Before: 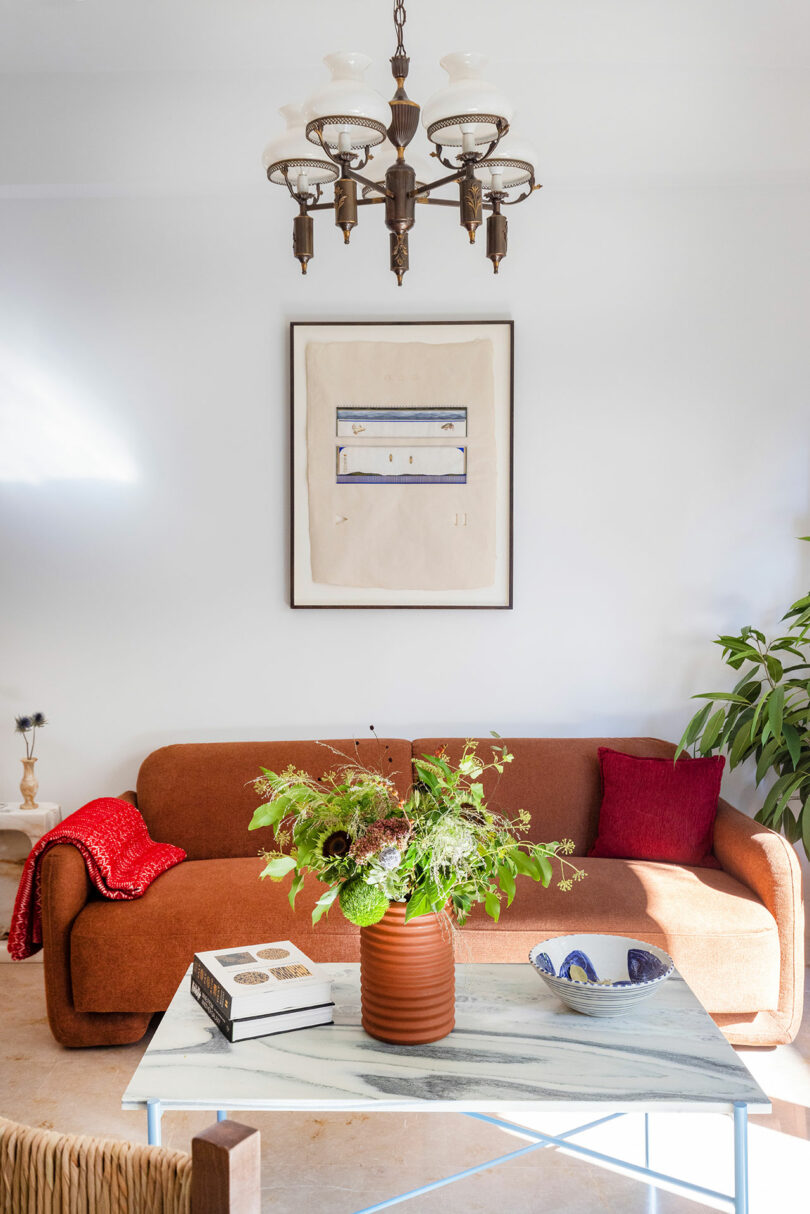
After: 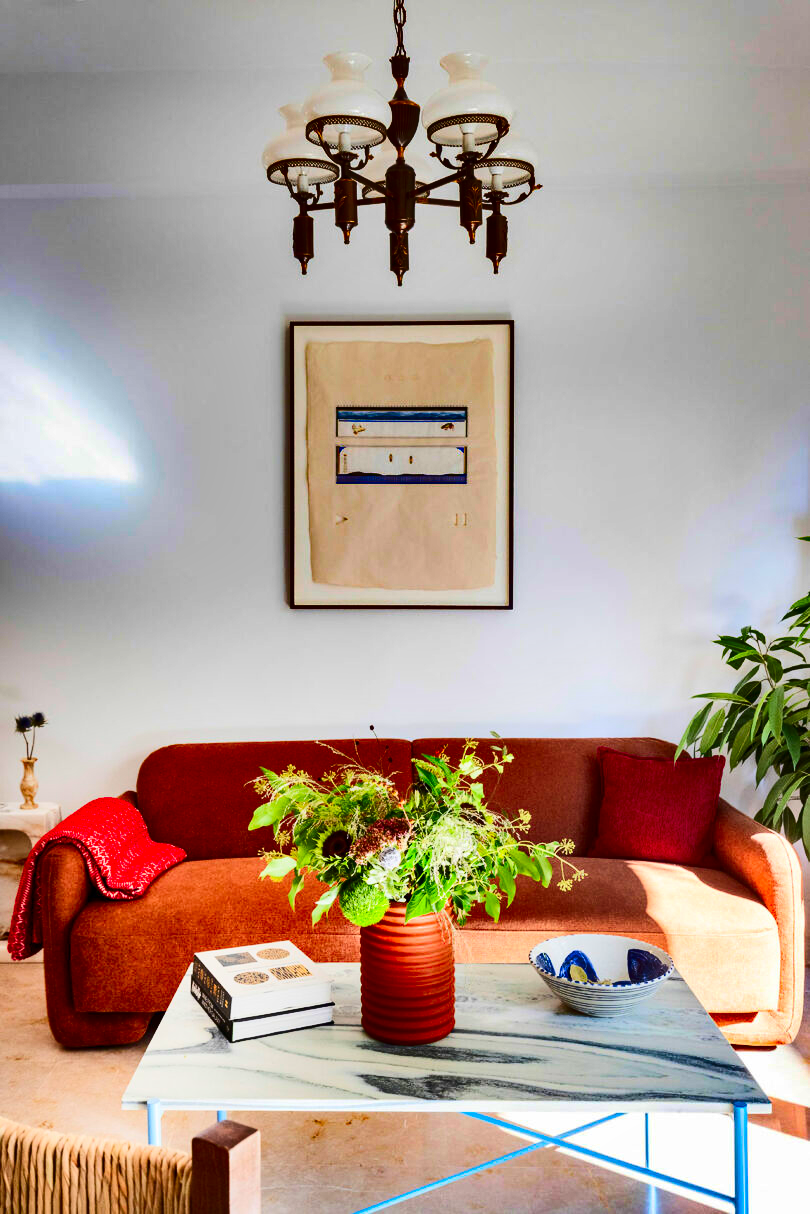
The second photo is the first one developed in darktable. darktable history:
shadows and highlights: shadows 17.73, highlights -85.21, highlights color adjustment 77.8%, soften with gaussian
contrast brightness saturation: contrast 0.322, brightness -0.066, saturation 0.172
base curve: curves: ch0 [(0, 0) (0.158, 0.273) (0.879, 0.895) (1, 1)]
